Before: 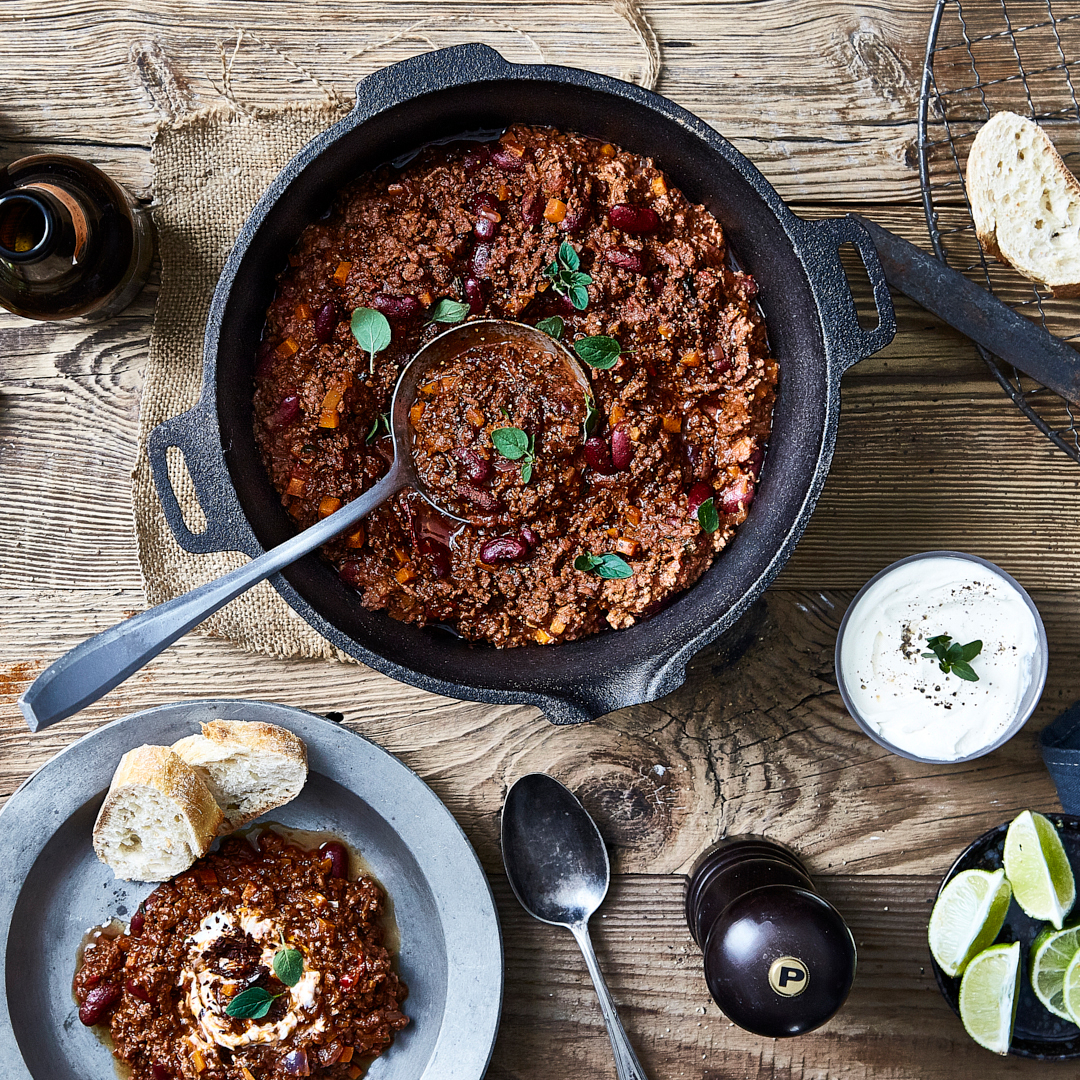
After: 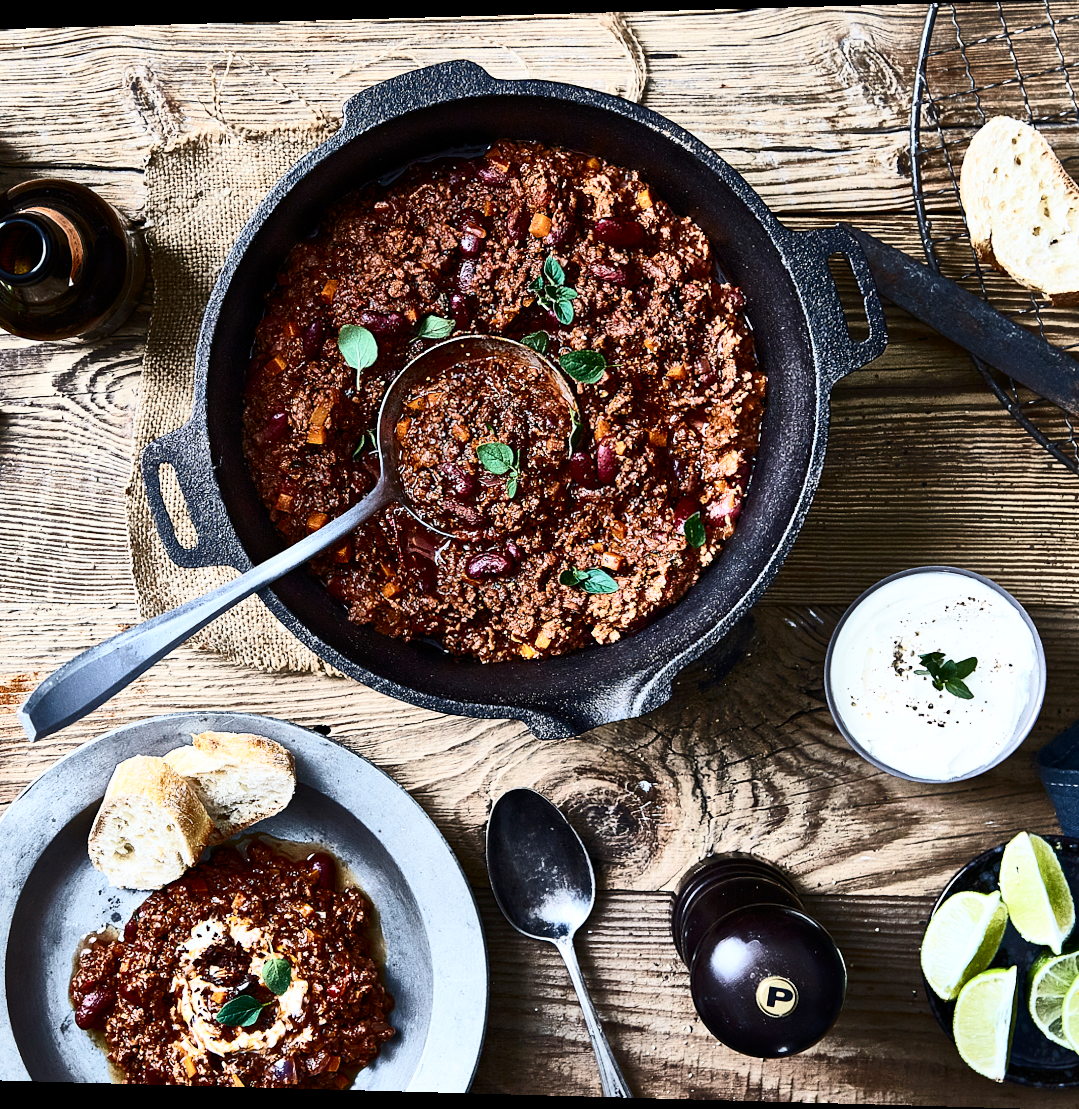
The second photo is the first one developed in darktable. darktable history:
rotate and perspective: lens shift (horizontal) -0.055, automatic cropping off
contrast brightness saturation: contrast 0.39, brightness 0.1
